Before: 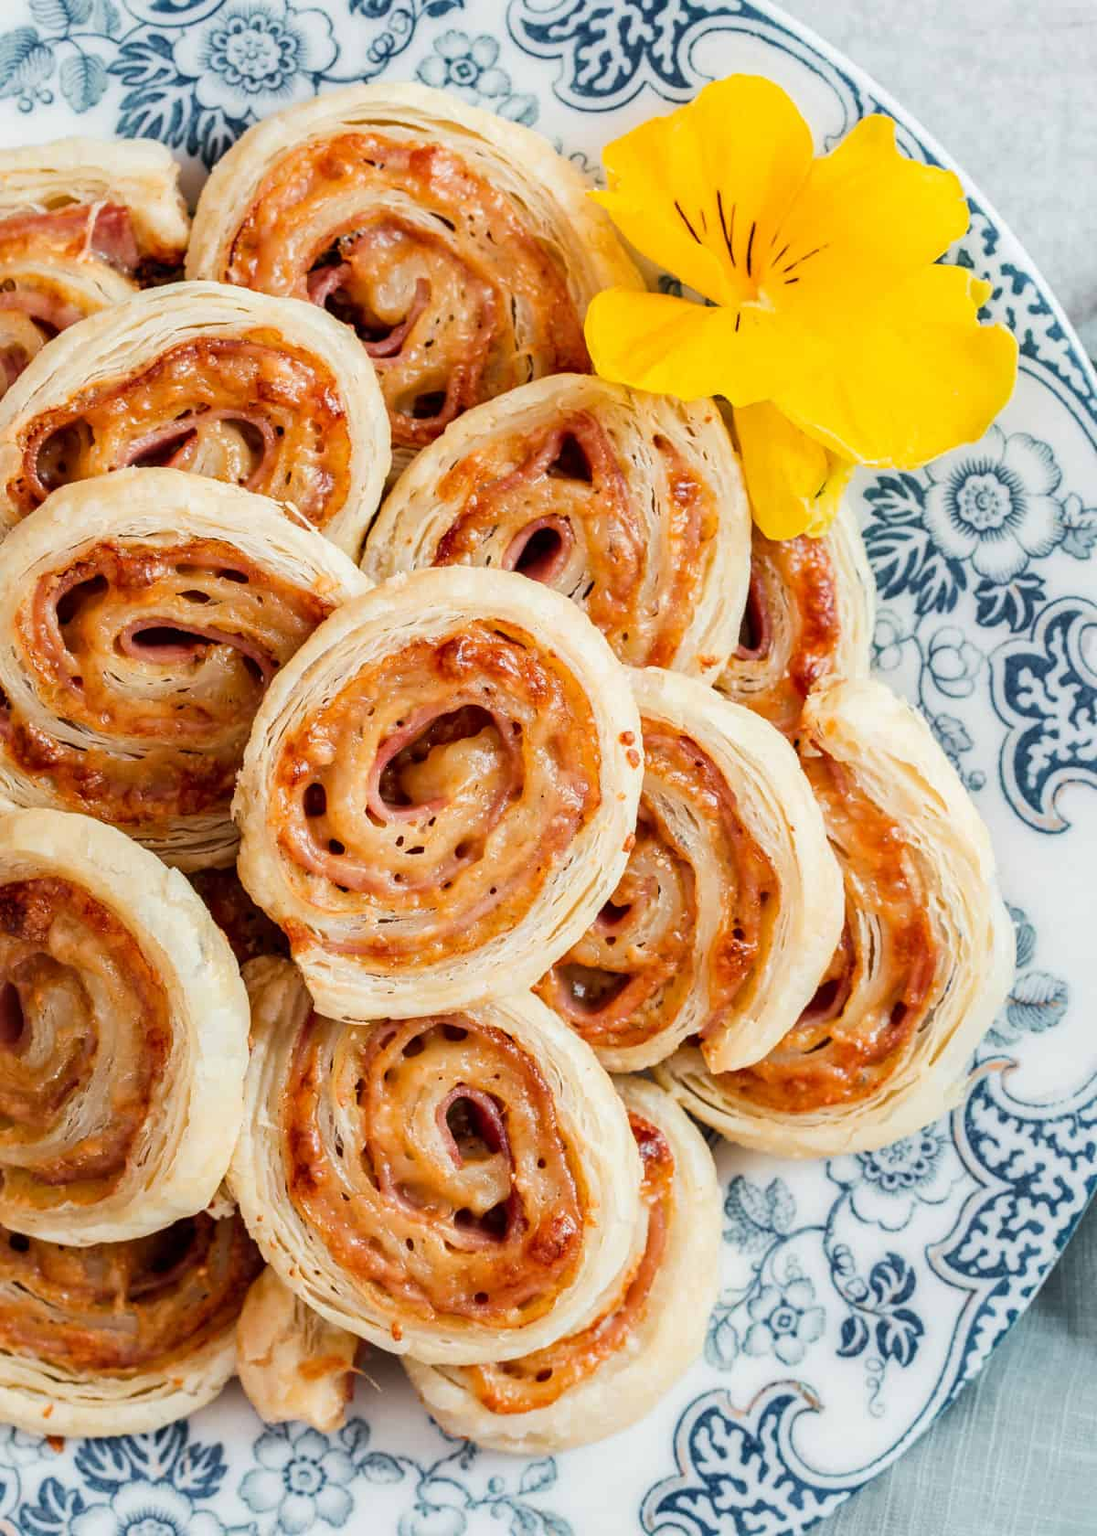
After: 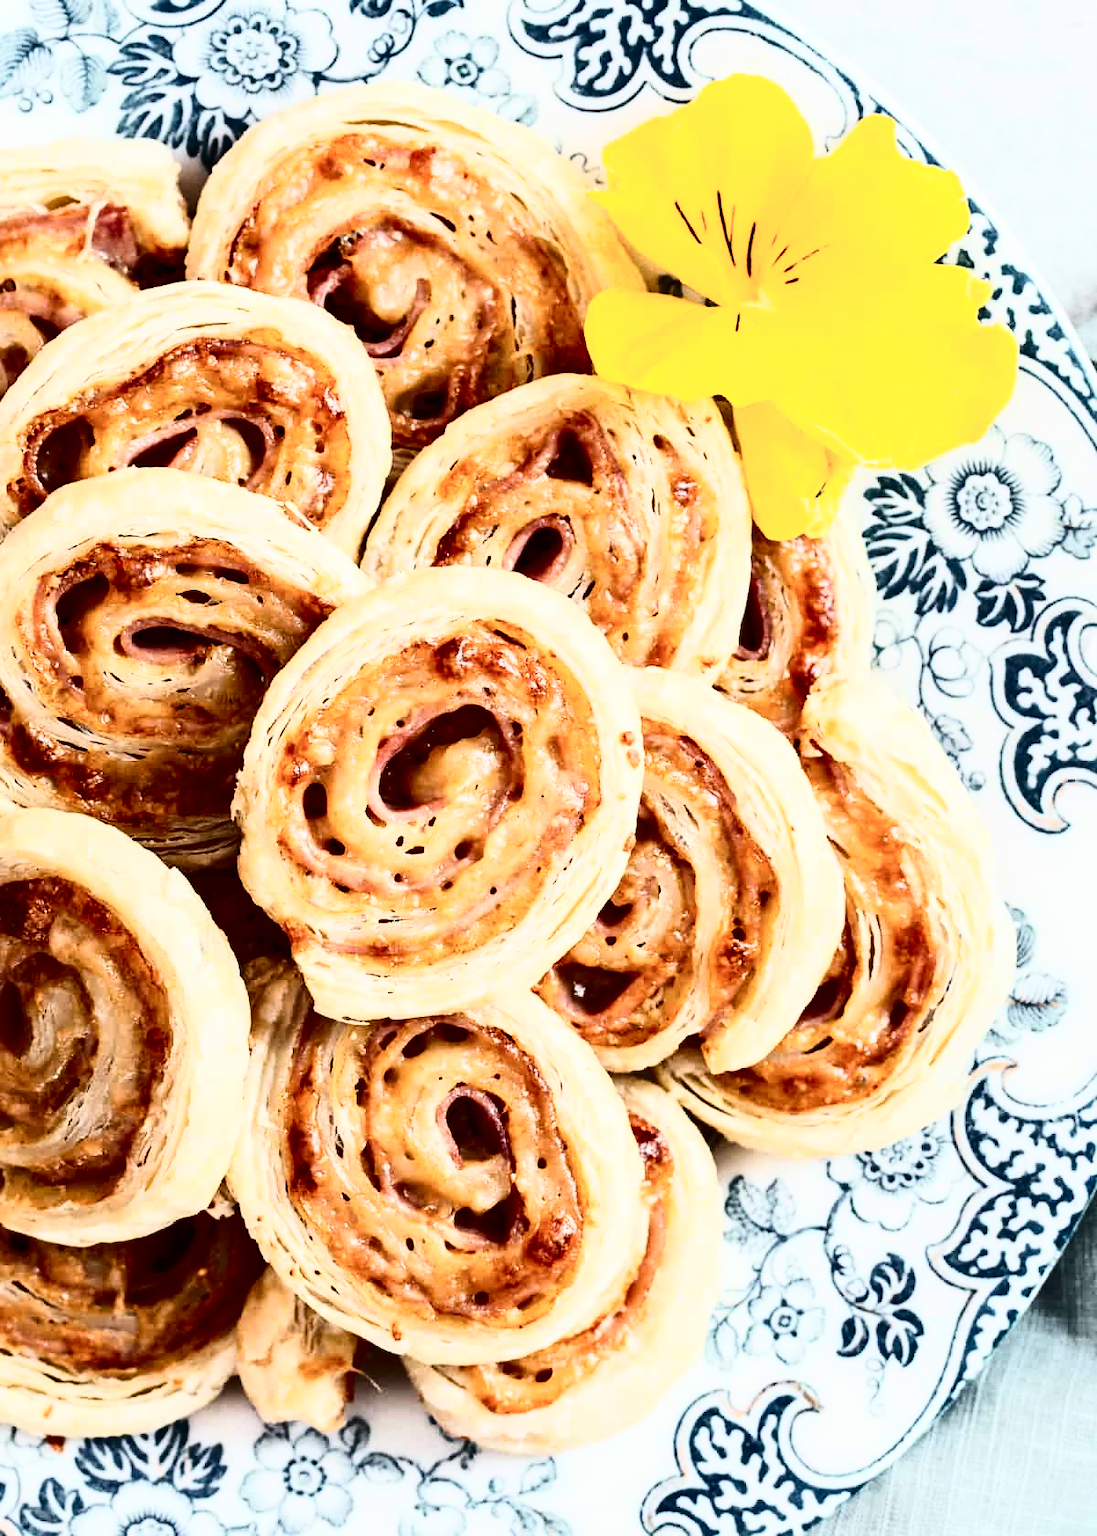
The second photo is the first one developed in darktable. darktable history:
tone curve: curves: ch0 [(0, 0) (0.003, 0.006) (0.011, 0.008) (0.025, 0.011) (0.044, 0.015) (0.069, 0.019) (0.1, 0.023) (0.136, 0.03) (0.177, 0.042) (0.224, 0.065) (0.277, 0.103) (0.335, 0.177) (0.399, 0.294) (0.468, 0.463) (0.543, 0.639) (0.623, 0.805) (0.709, 0.909) (0.801, 0.967) (0.898, 0.989) (1, 1)], color space Lab, independent channels, preserve colors none
